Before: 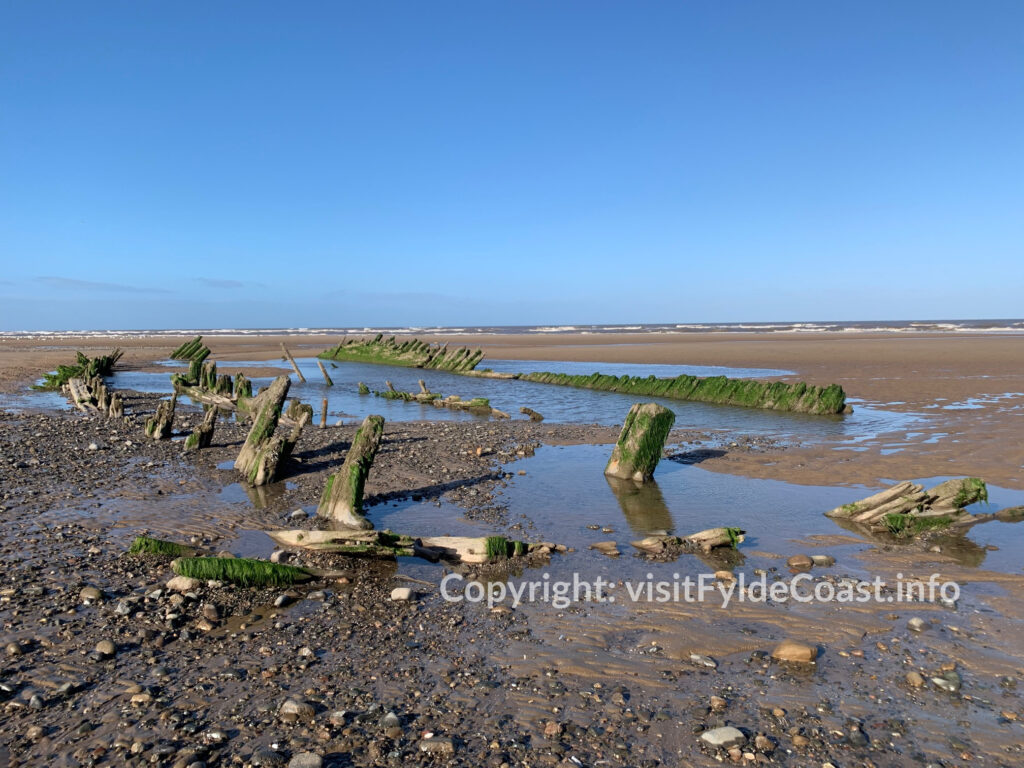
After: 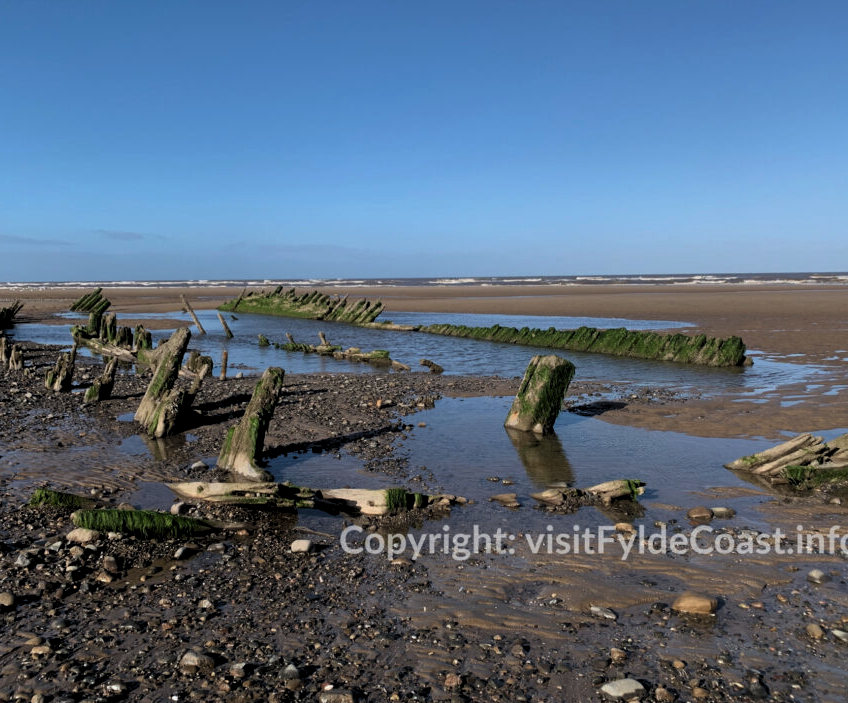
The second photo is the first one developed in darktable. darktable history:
levels: levels [0.116, 0.574, 1]
crop: left 9.807%, top 6.259%, right 7.334%, bottom 2.177%
shadows and highlights: shadows -20, white point adjustment -2, highlights -35
